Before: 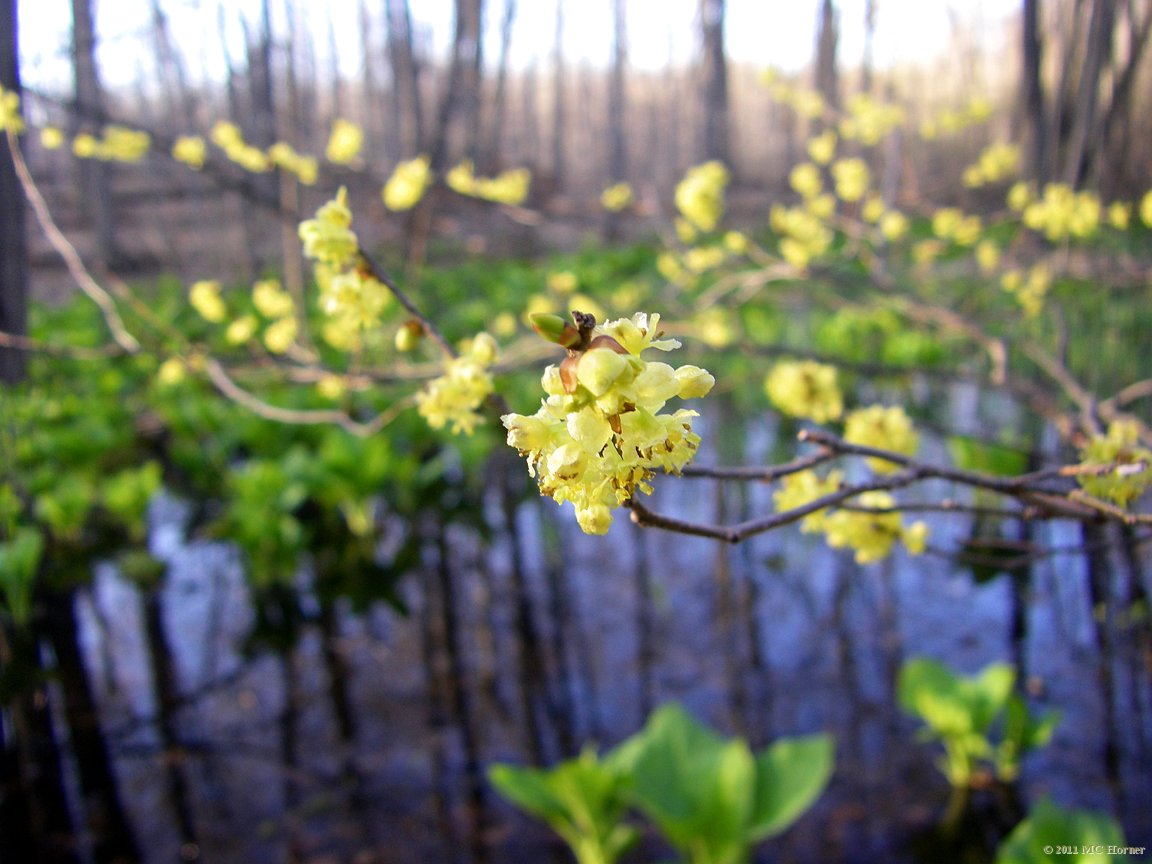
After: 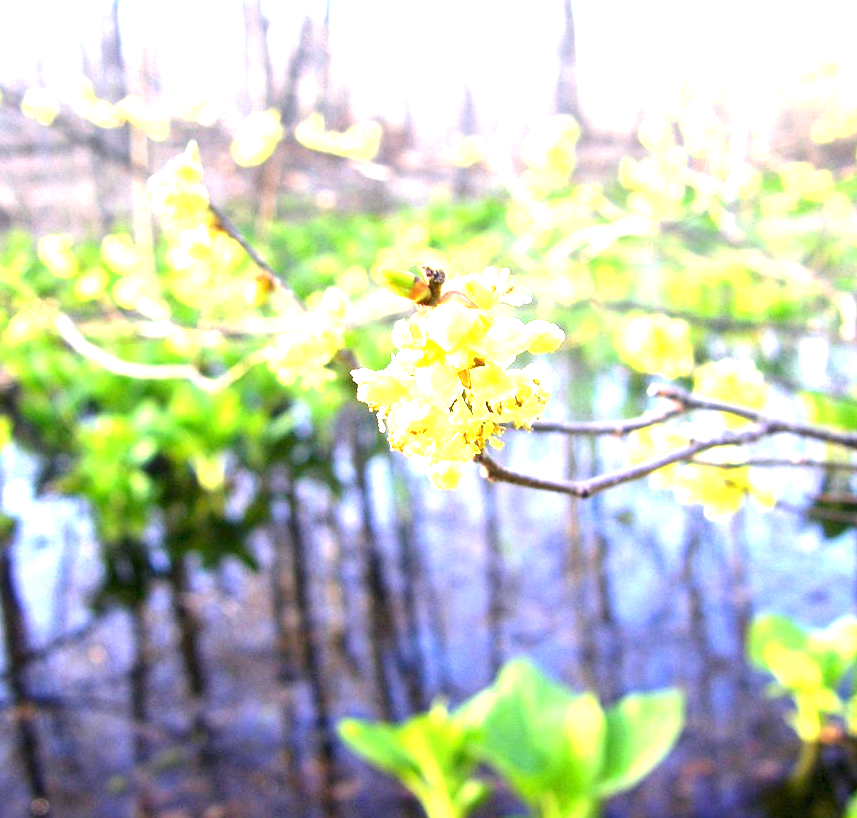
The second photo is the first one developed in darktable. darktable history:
exposure: exposure 2.282 EV, compensate exposure bias true, compensate highlight preservation false
crop and rotate: left 13.044%, top 5.275%, right 12.559%
